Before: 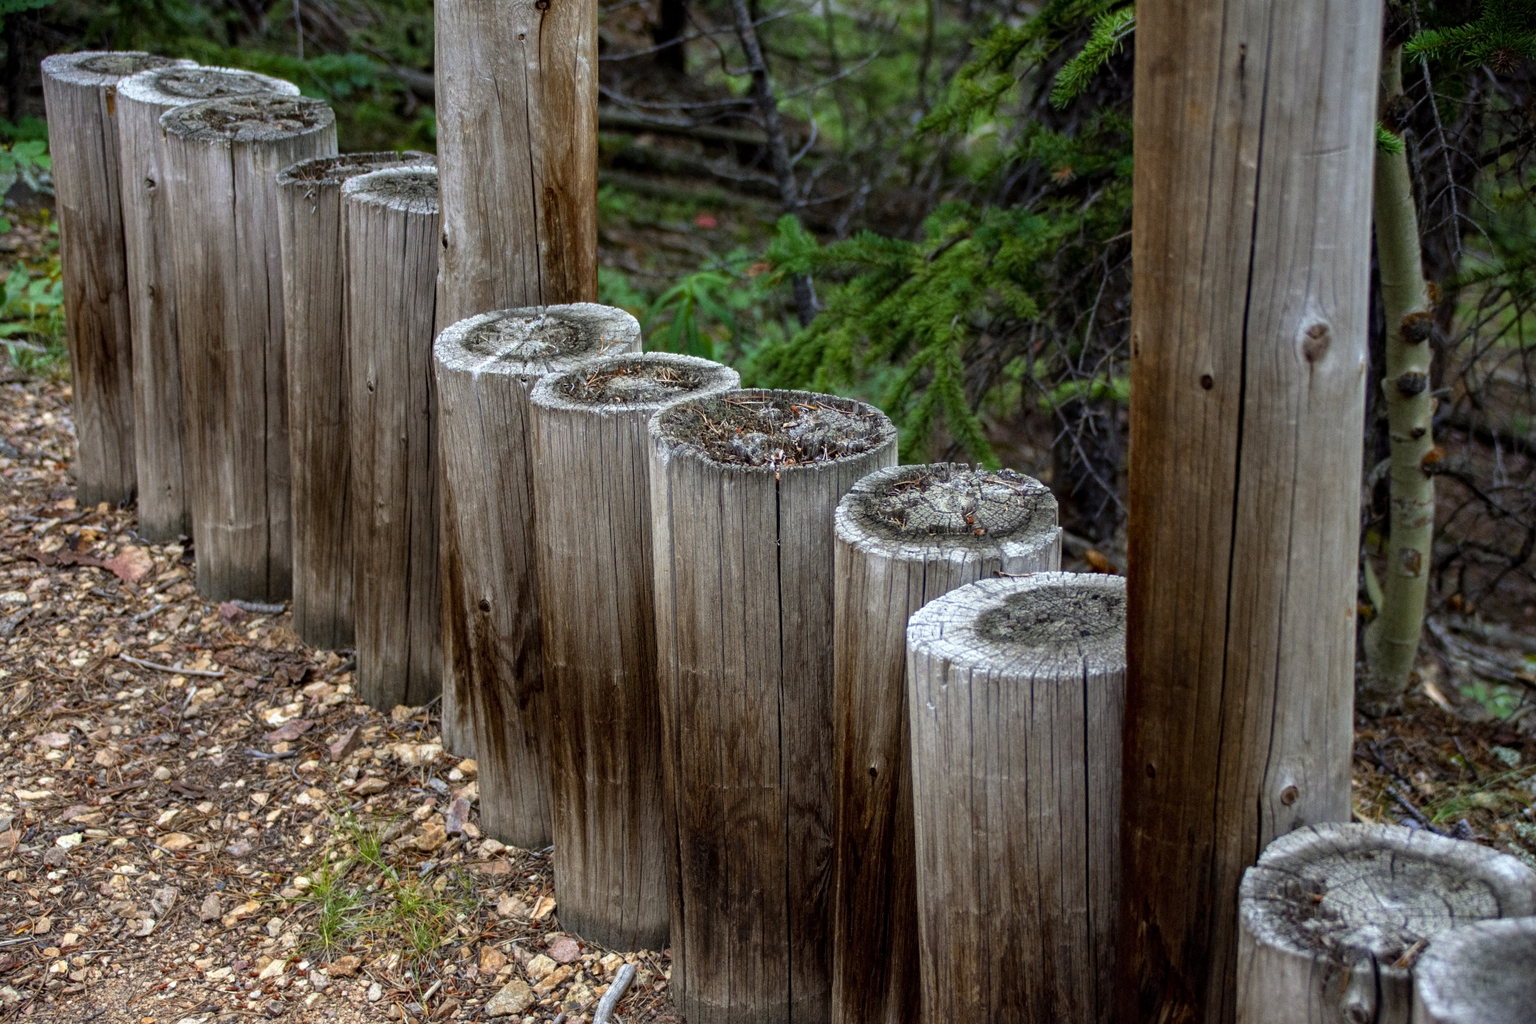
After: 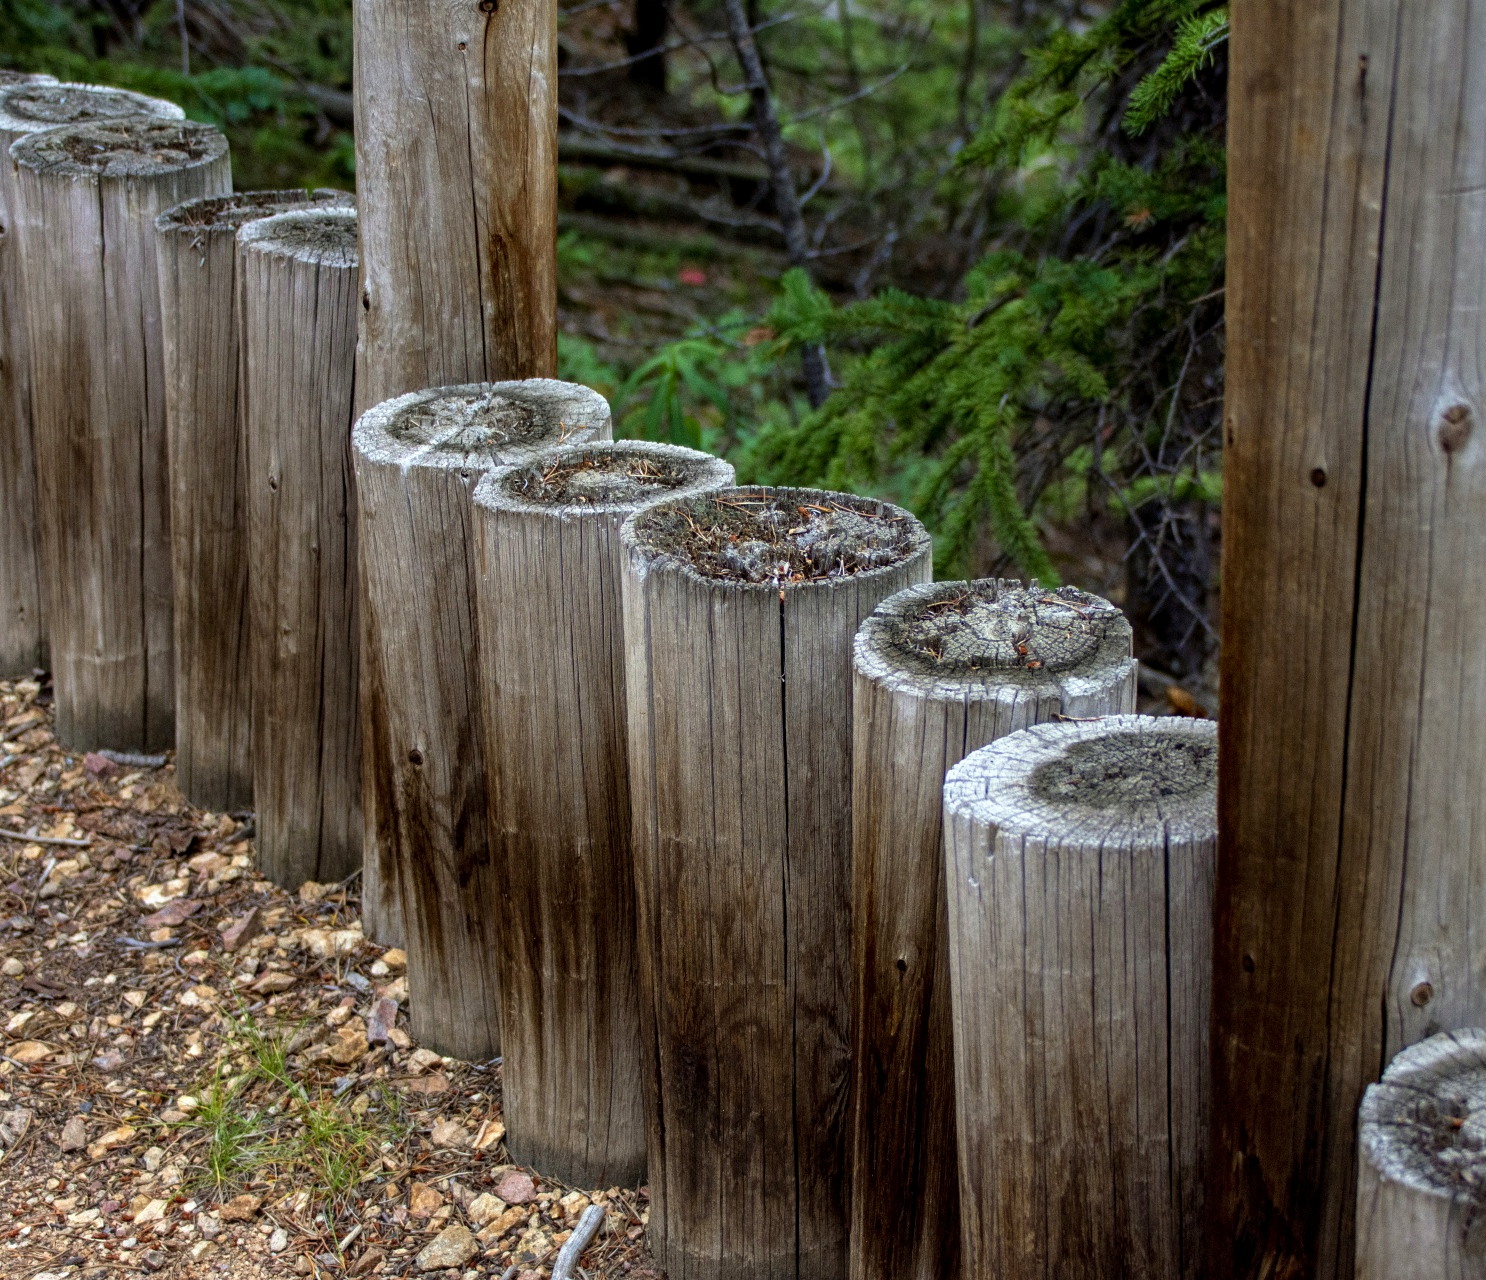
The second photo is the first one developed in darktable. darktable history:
crop: left 9.9%, right 12.678%
exposure: black level correction 0.001, compensate highlight preservation false
velvia: strength 15.24%
